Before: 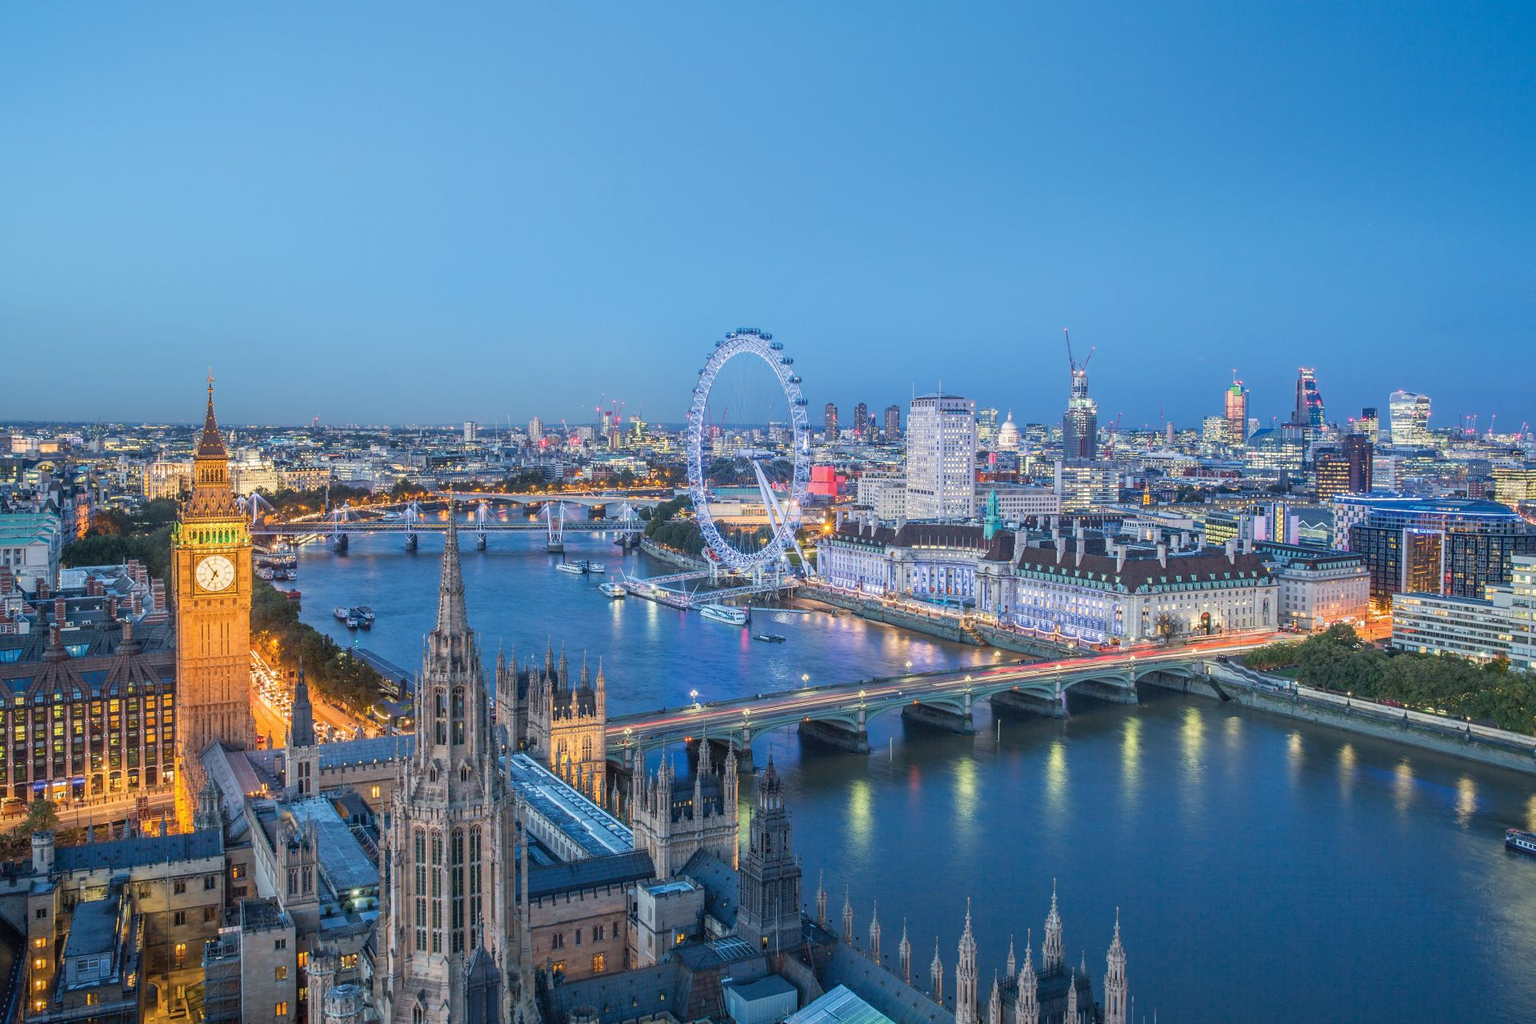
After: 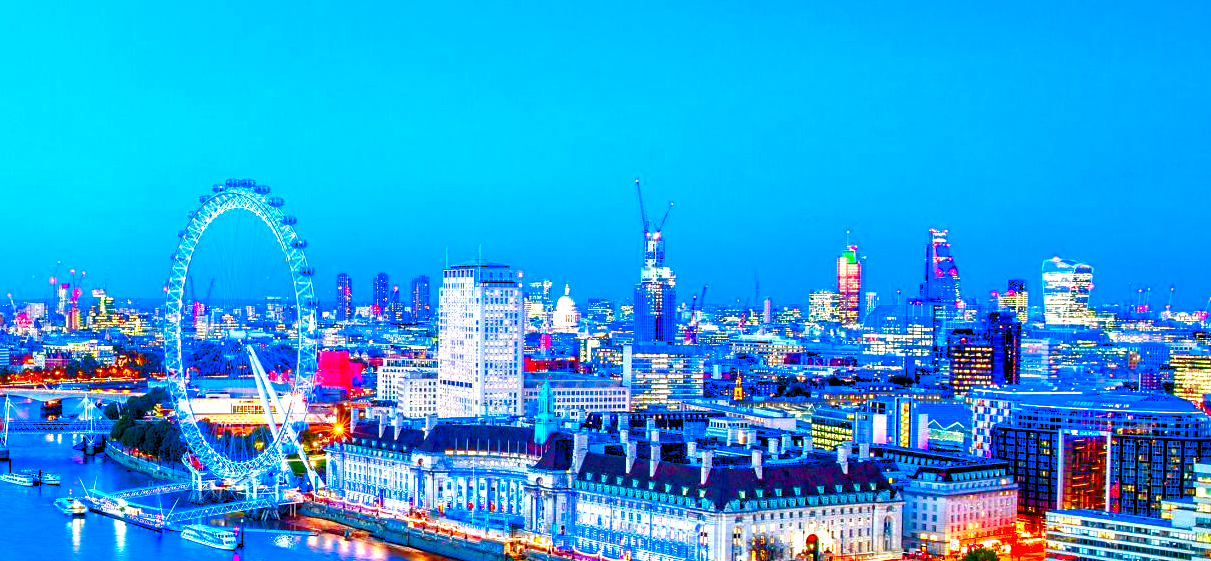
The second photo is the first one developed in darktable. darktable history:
crop: left 36.201%, top 18.117%, right 0.709%, bottom 38.023%
contrast brightness saturation: brightness -0.996, saturation 0.985
color balance rgb: perceptual saturation grading › global saturation 20%, perceptual saturation grading › highlights -25.831%, perceptual saturation grading › shadows 25.14%, perceptual brilliance grading › mid-tones 10.371%, perceptual brilliance grading › shadows 14.653%, global vibrance 20%
levels: levels [0.036, 0.364, 0.827]
exposure: black level correction 0, exposure 0.694 EV, compensate highlight preservation false
